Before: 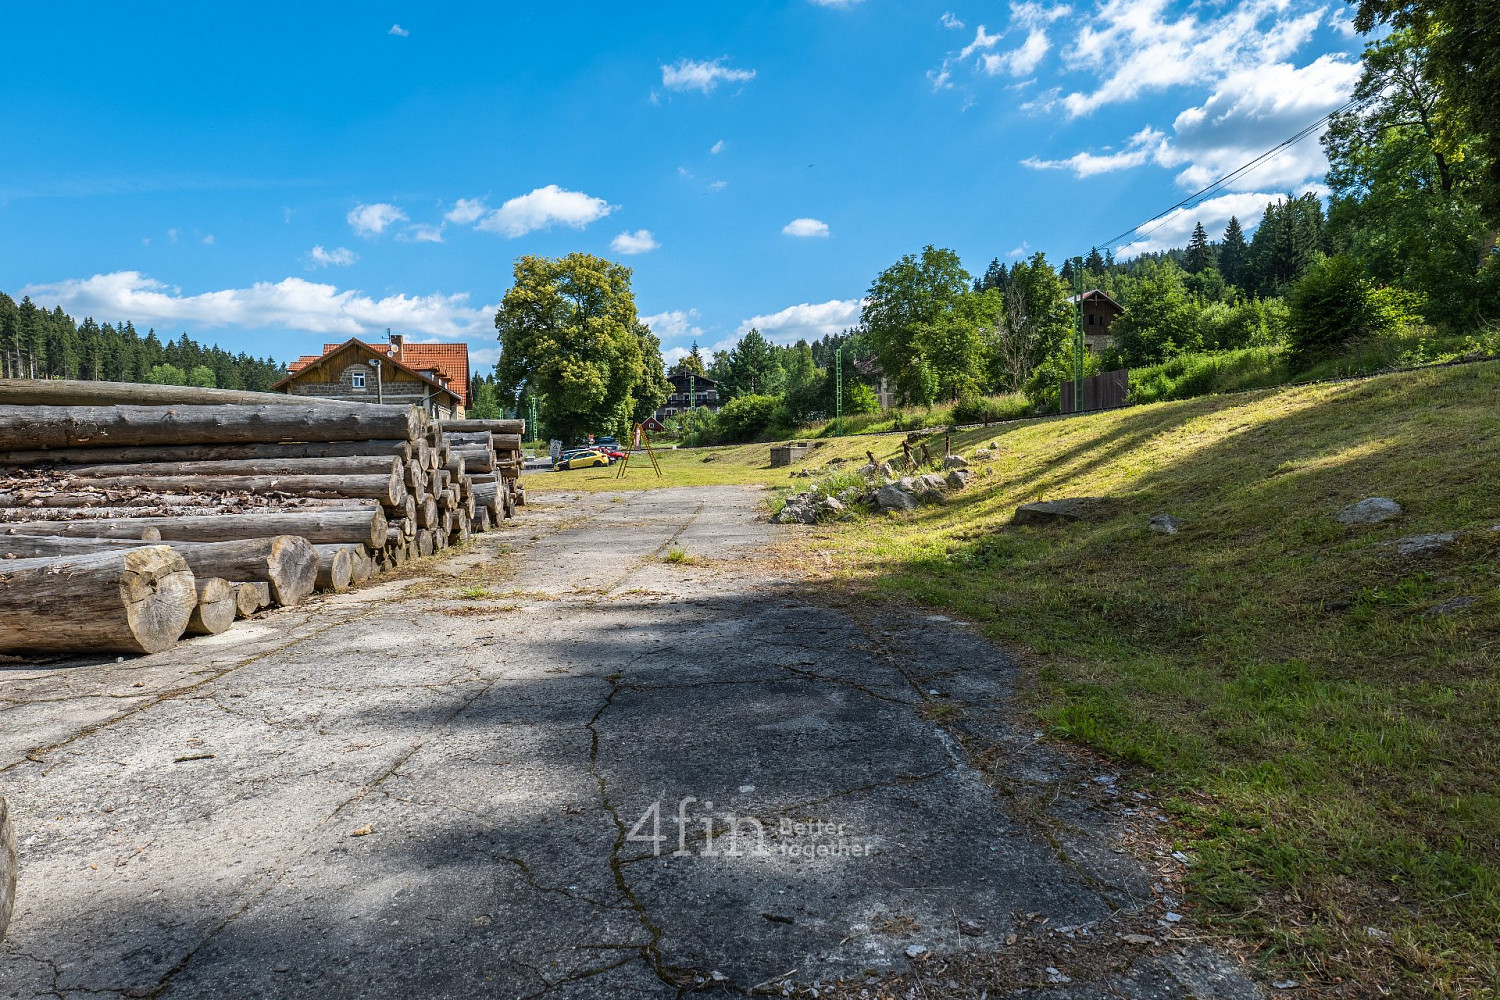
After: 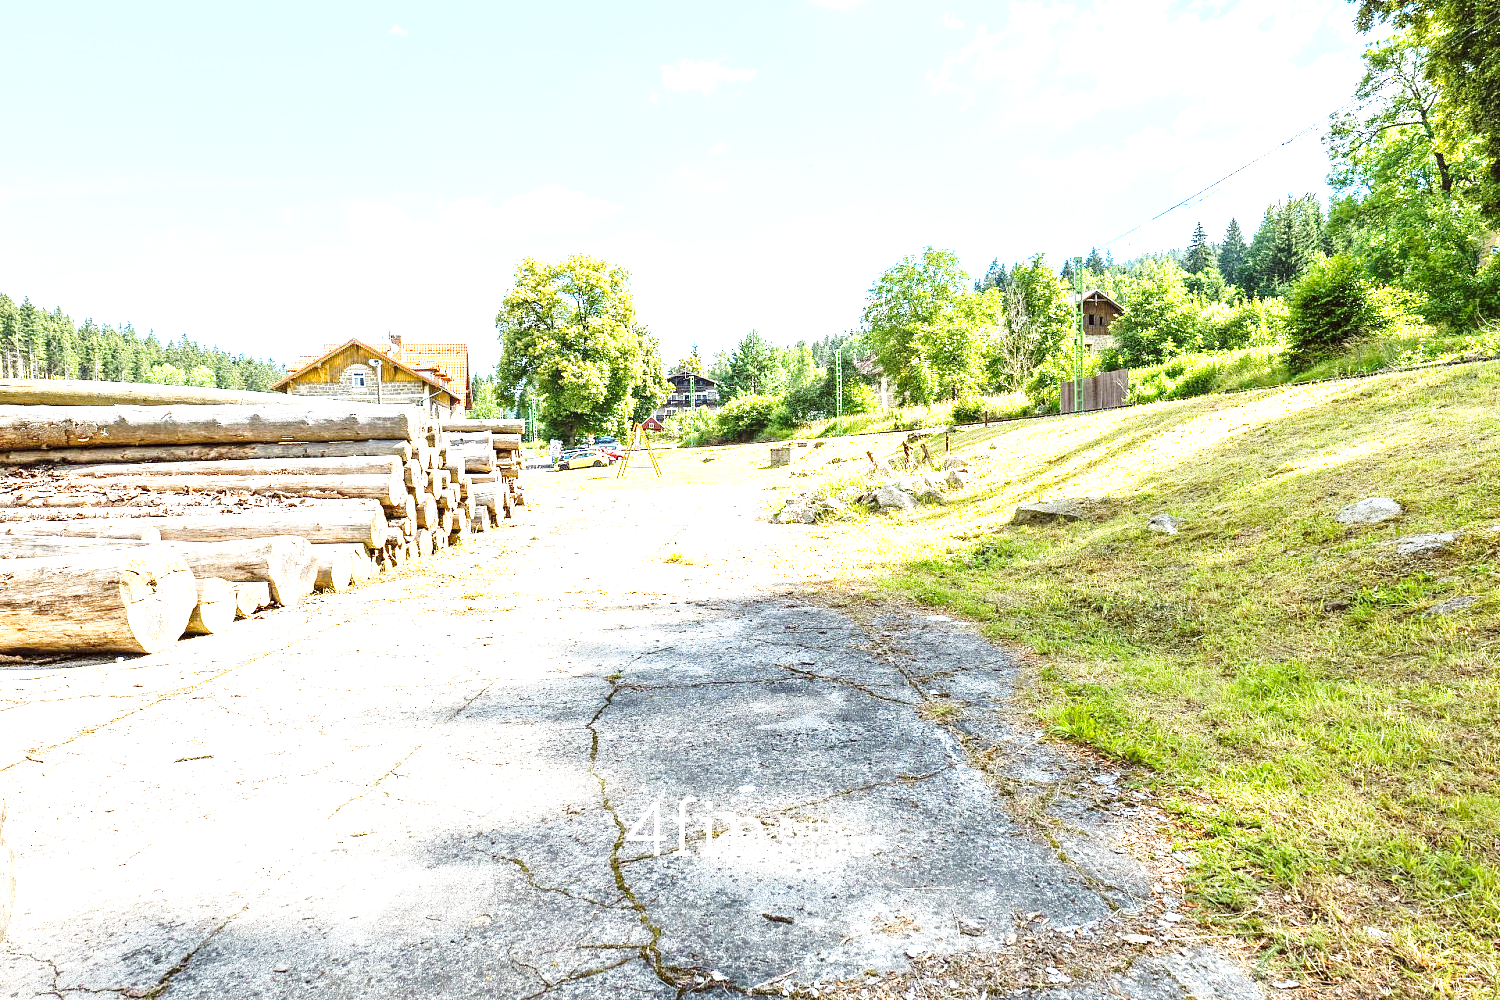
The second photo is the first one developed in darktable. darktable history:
base curve: curves: ch0 [(0, 0) (0.028, 0.03) (0.121, 0.232) (0.46, 0.748) (0.859, 0.968) (1, 1)], preserve colors none
exposure: black level correction 0.001, exposure 2.607 EV, compensate exposure bias true, compensate highlight preservation false
color balance: lift [1.005, 1.002, 0.998, 0.998], gamma [1, 1.021, 1.02, 0.979], gain [0.923, 1.066, 1.056, 0.934]
